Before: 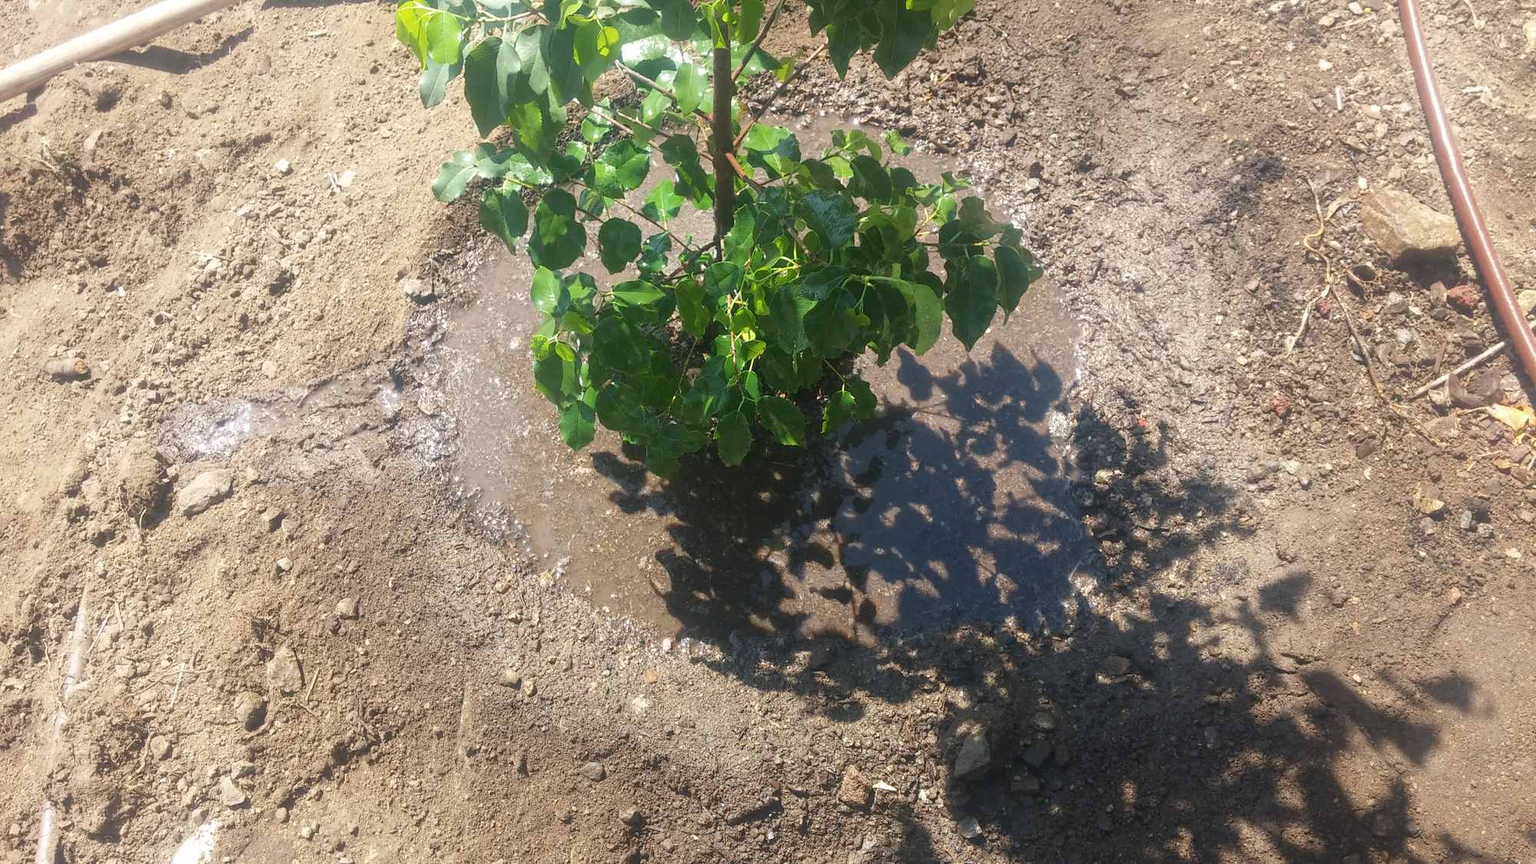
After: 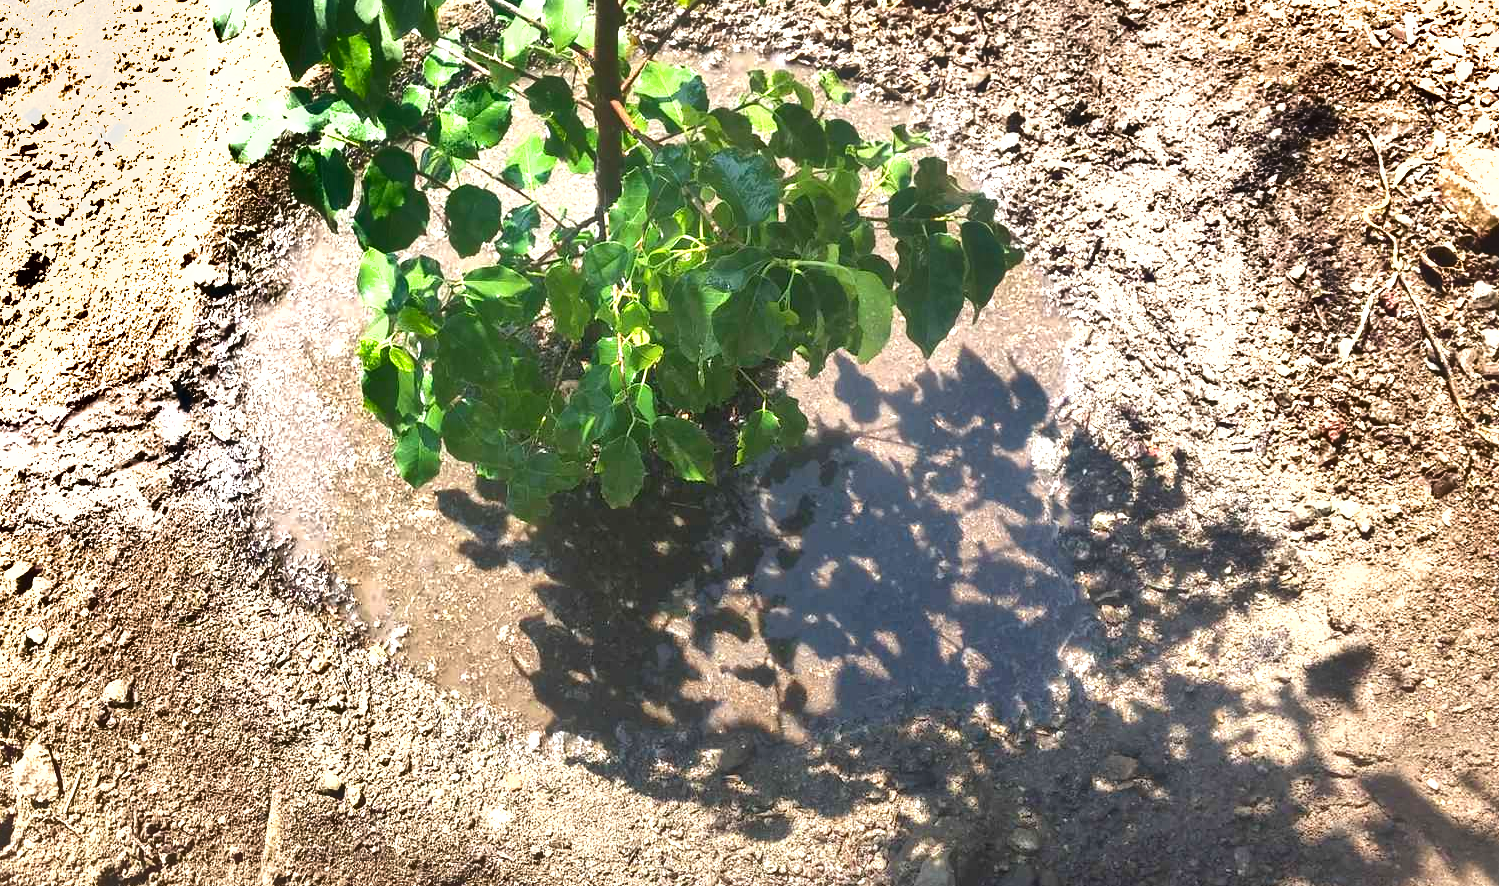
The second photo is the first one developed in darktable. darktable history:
shadows and highlights: white point adjustment 0.146, highlights -71.28, soften with gaussian
crop: left 16.703%, top 8.807%, right 8.325%, bottom 12.424%
exposure: black level correction 0.001, exposure 1.129 EV, compensate highlight preservation false
